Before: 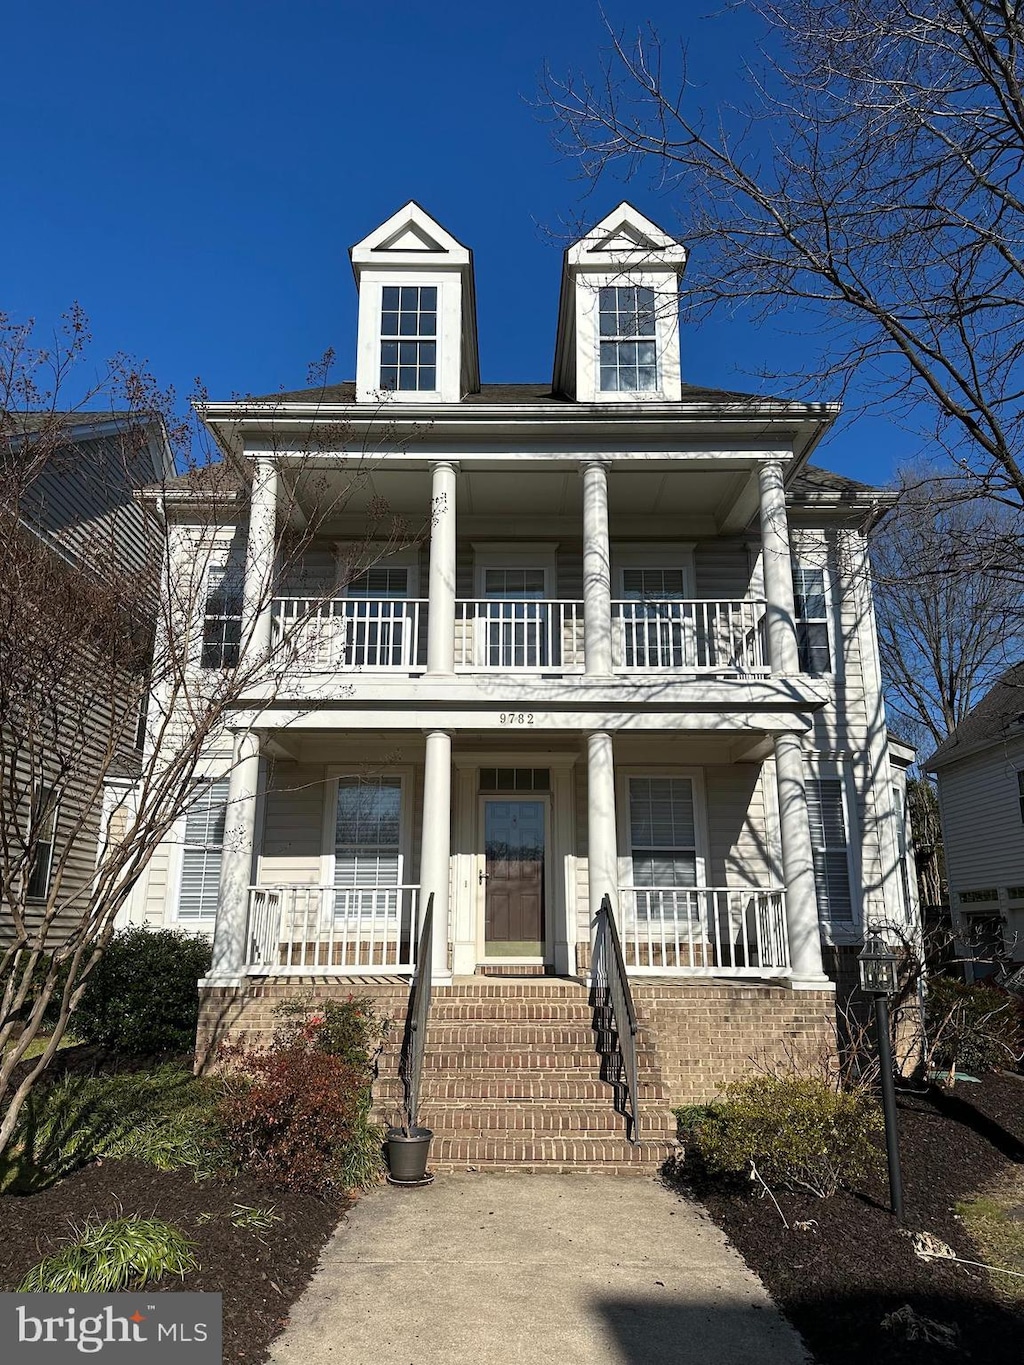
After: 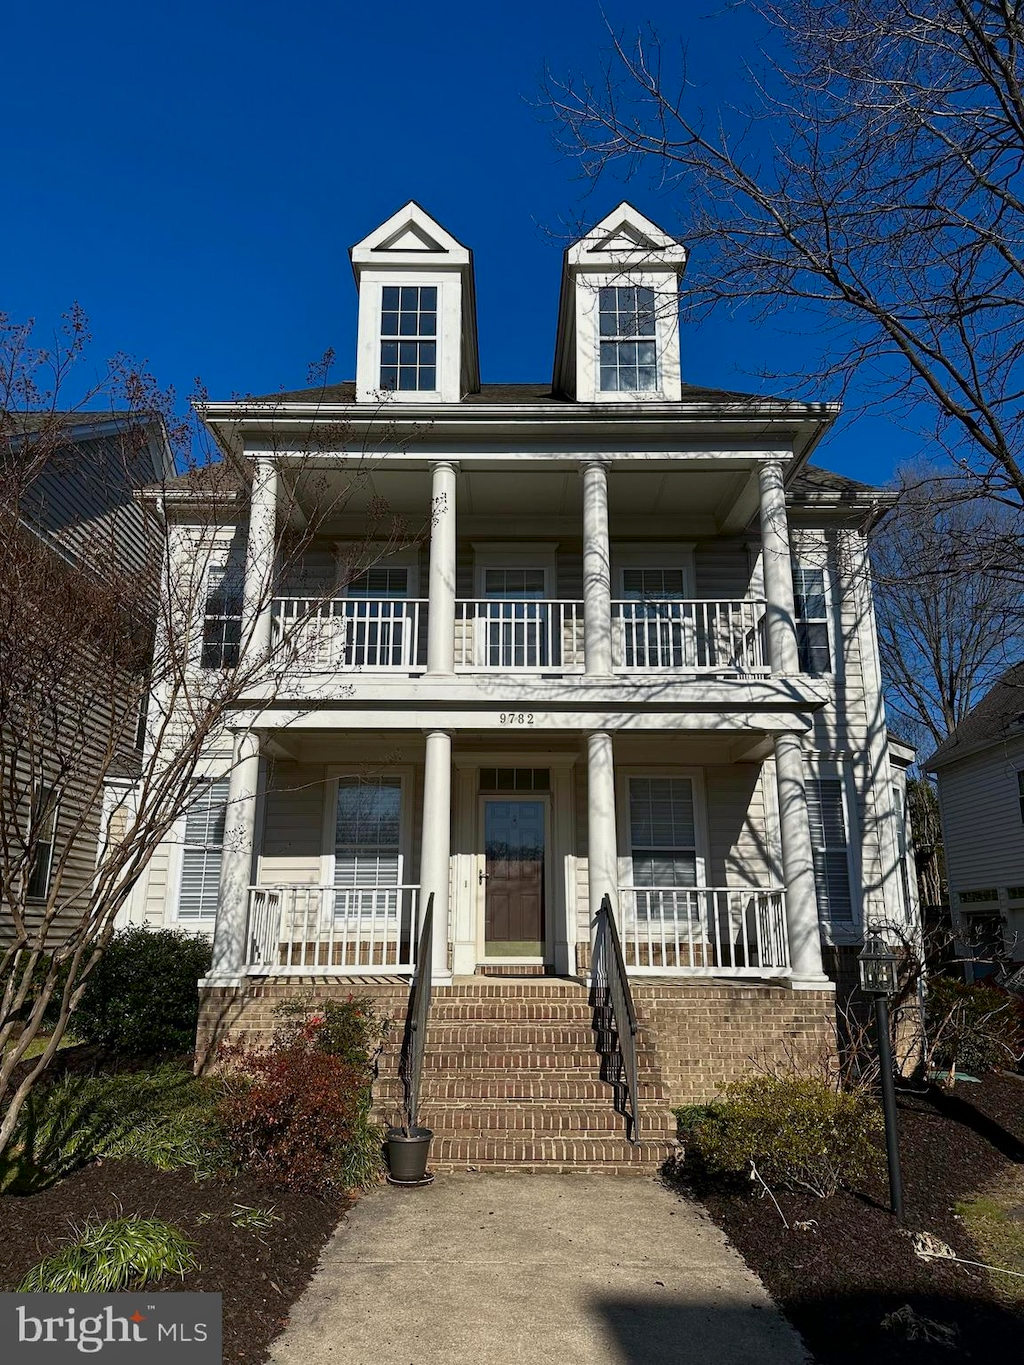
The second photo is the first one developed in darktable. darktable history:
shadows and highlights: shadows 43.06, highlights 6.94
exposure: exposure -0.157 EV, compensate highlight preservation false
contrast brightness saturation: contrast 0.07, brightness -0.13, saturation 0.06
